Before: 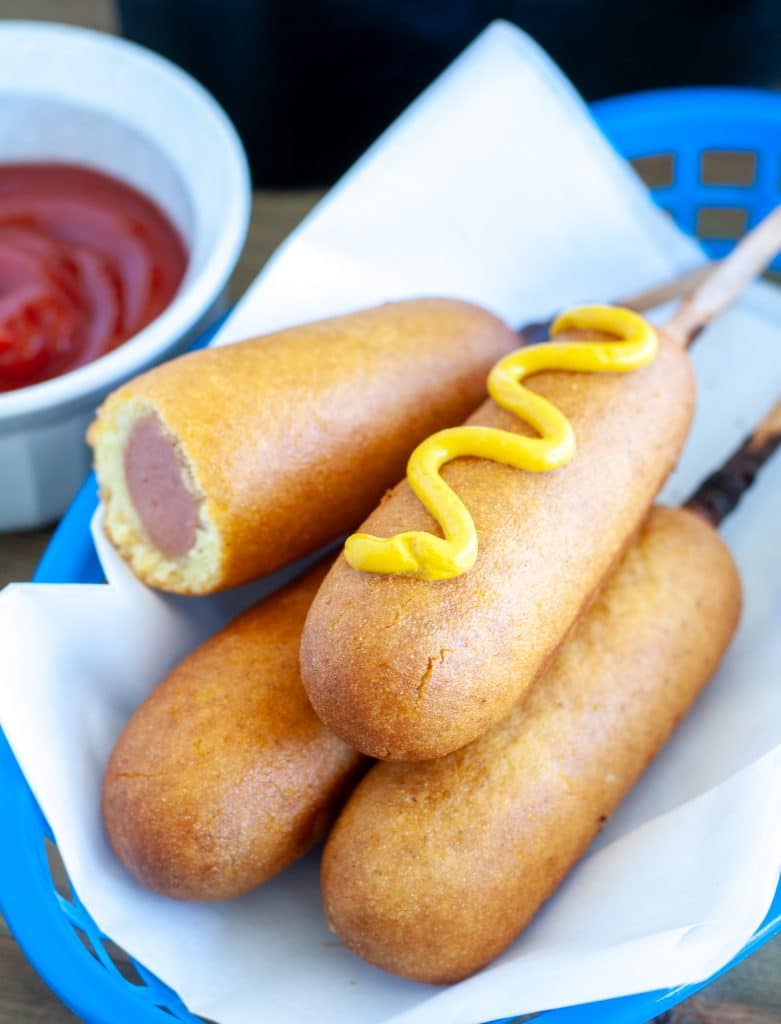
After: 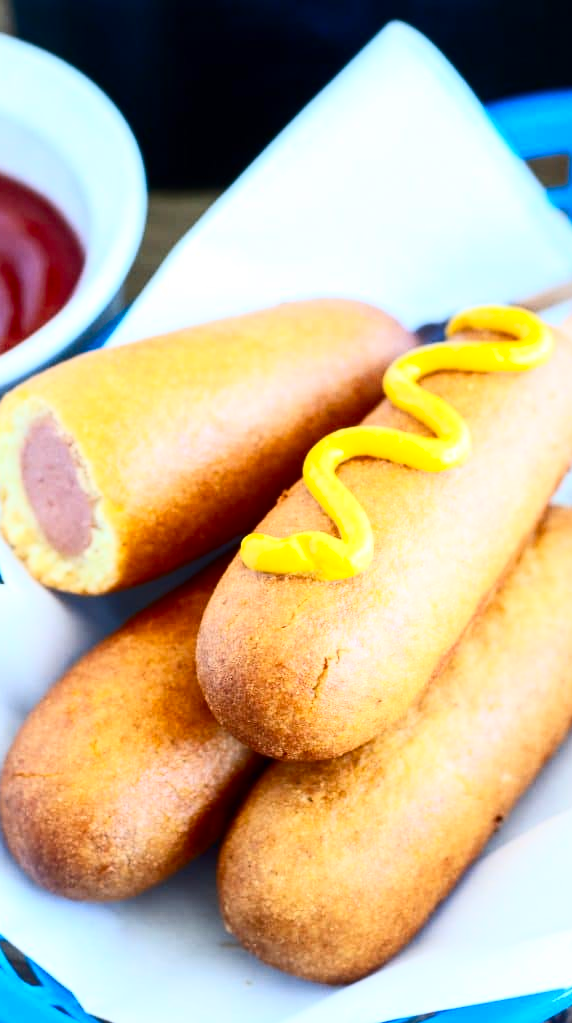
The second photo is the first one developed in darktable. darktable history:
contrast brightness saturation: contrast 0.4, brightness 0.1, saturation 0.21
crop: left 13.443%, right 13.31%
